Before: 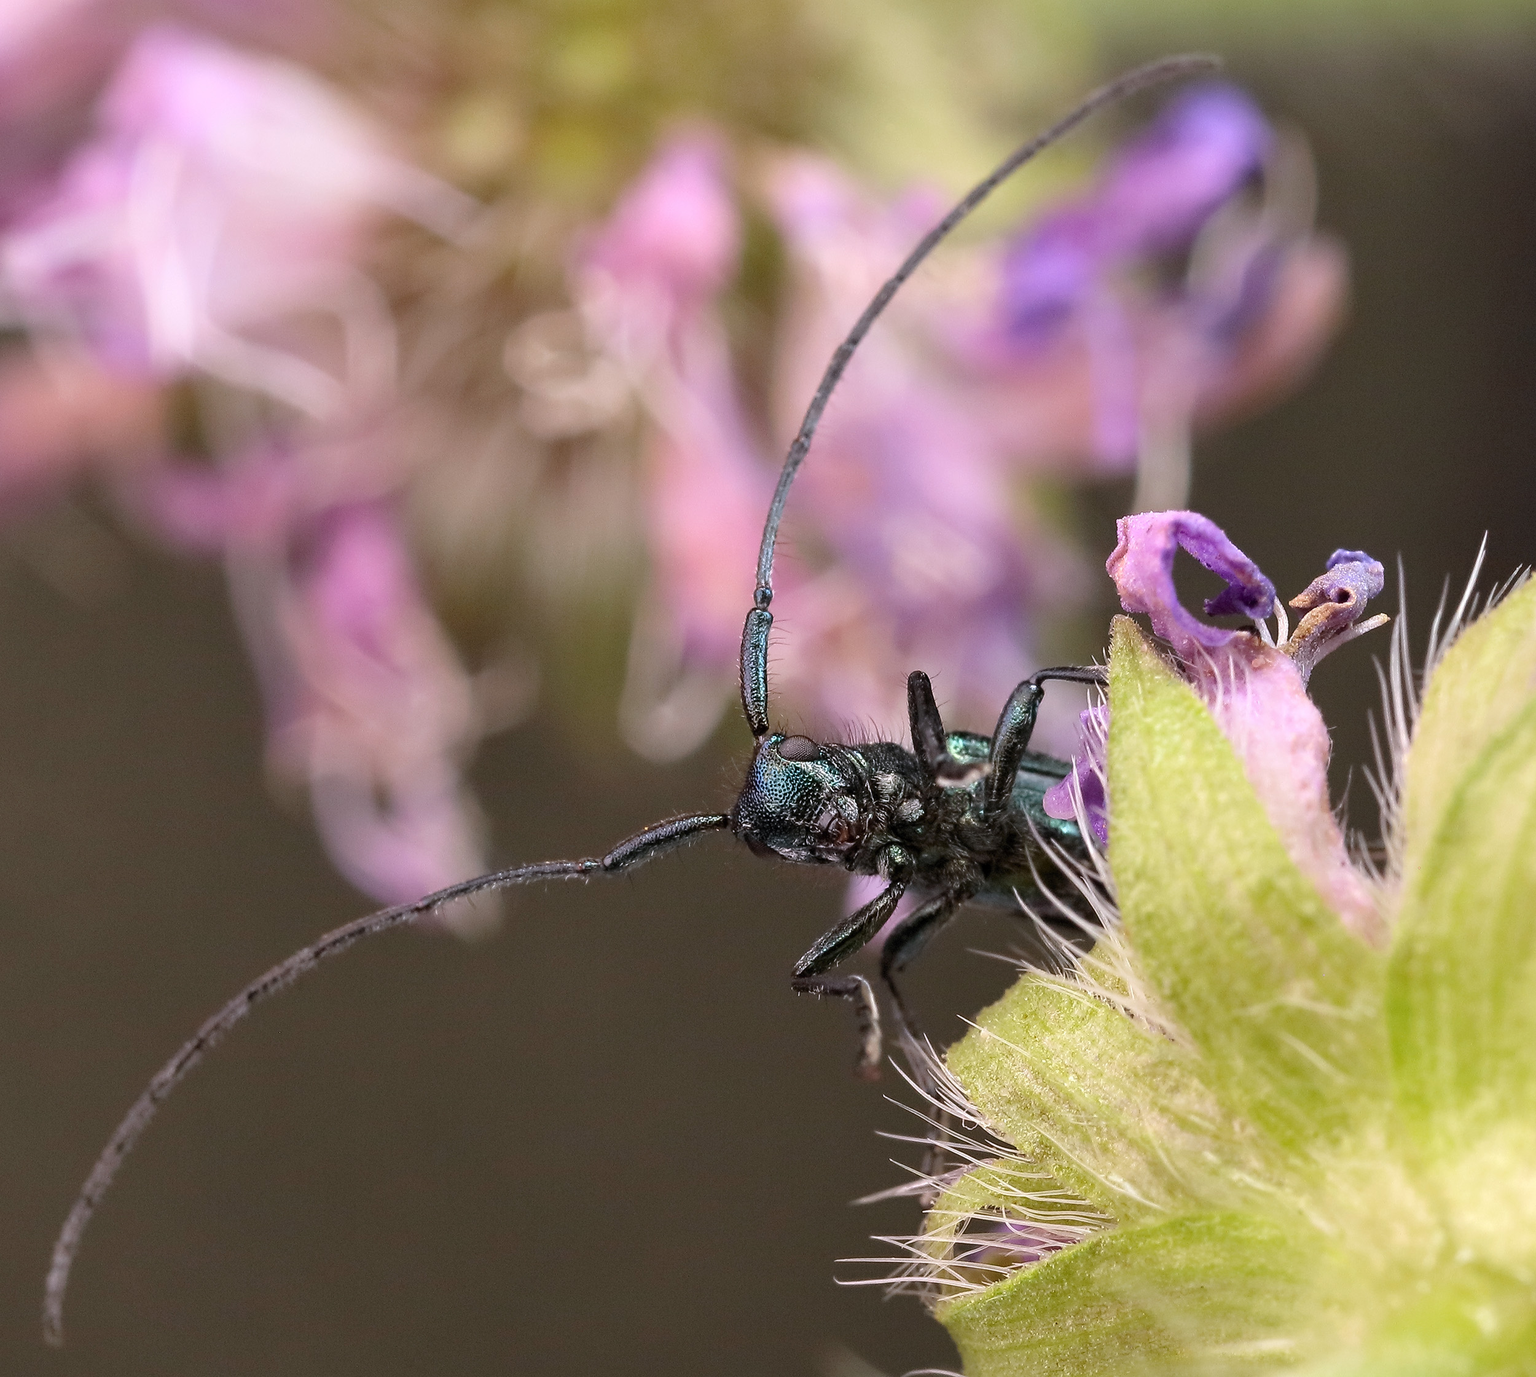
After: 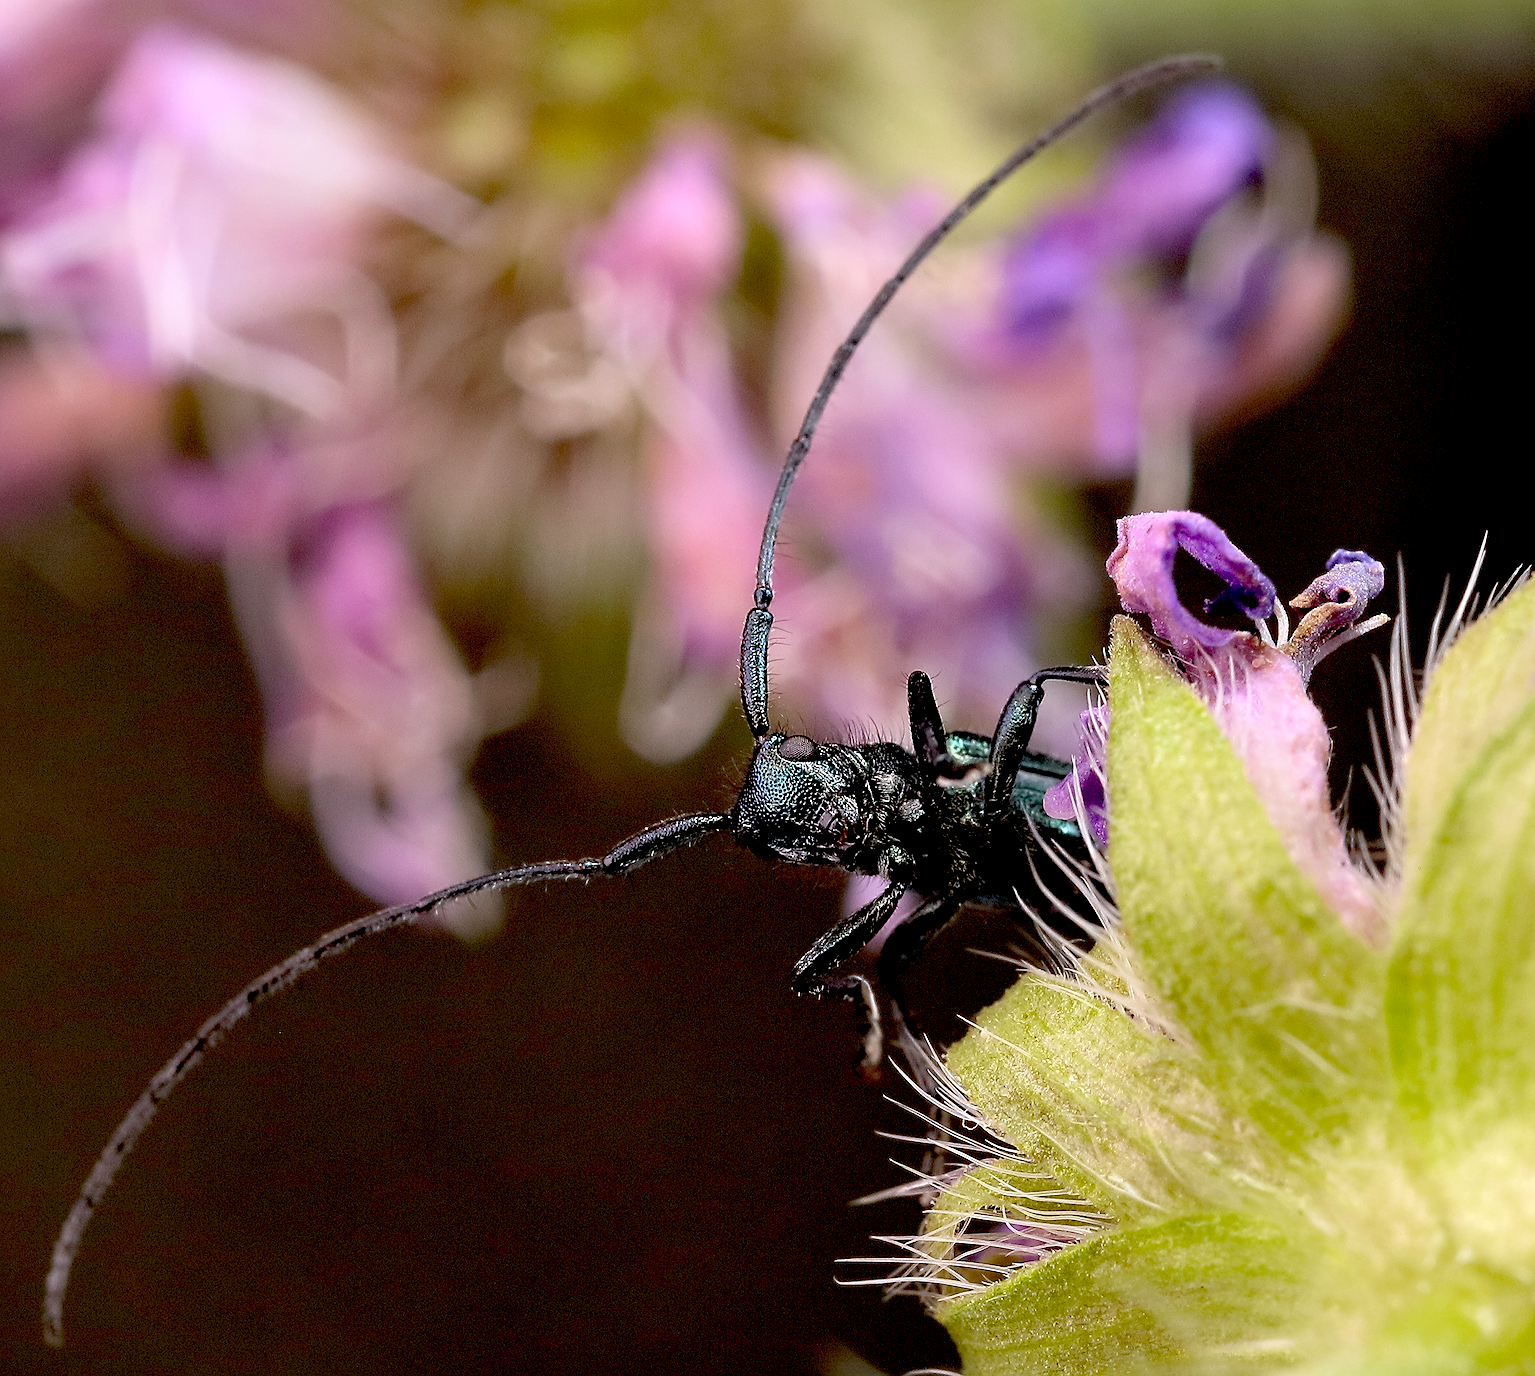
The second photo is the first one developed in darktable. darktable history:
exposure: black level correction 0.047, exposure 0.013 EV, compensate highlight preservation false
sharpen: amount 0.55
